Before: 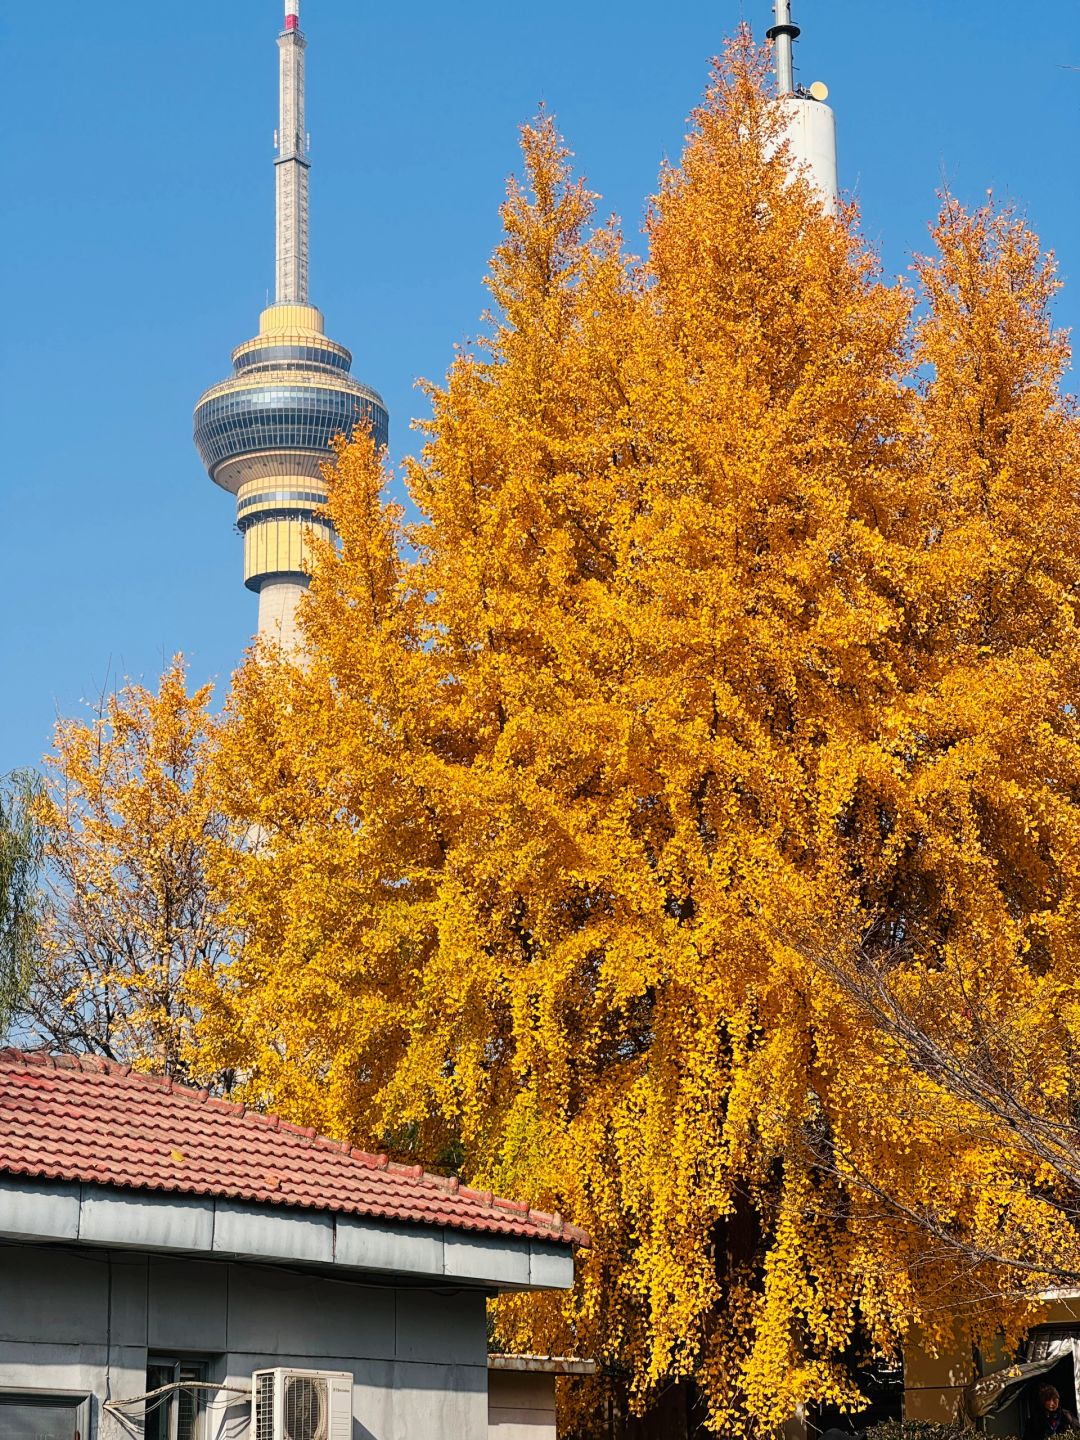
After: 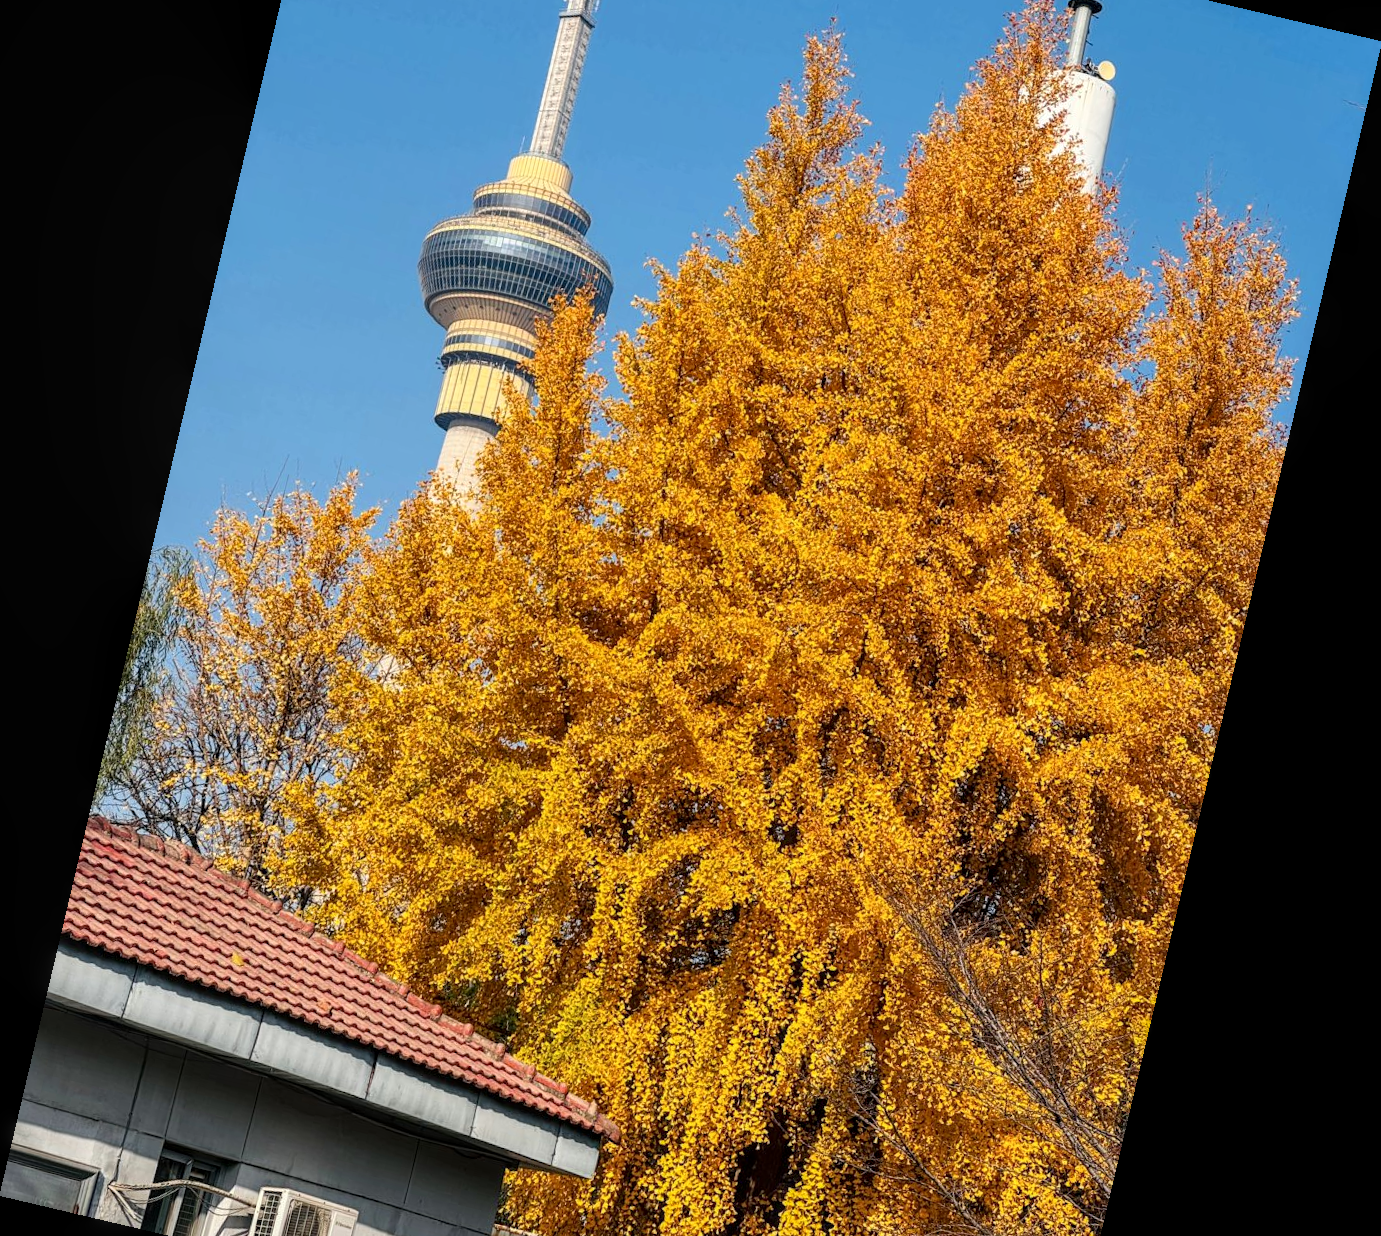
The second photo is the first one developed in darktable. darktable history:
local contrast: detail 130%
rotate and perspective: rotation 13.27°, automatic cropping off
crop and rotate: top 12.5%, bottom 12.5%
